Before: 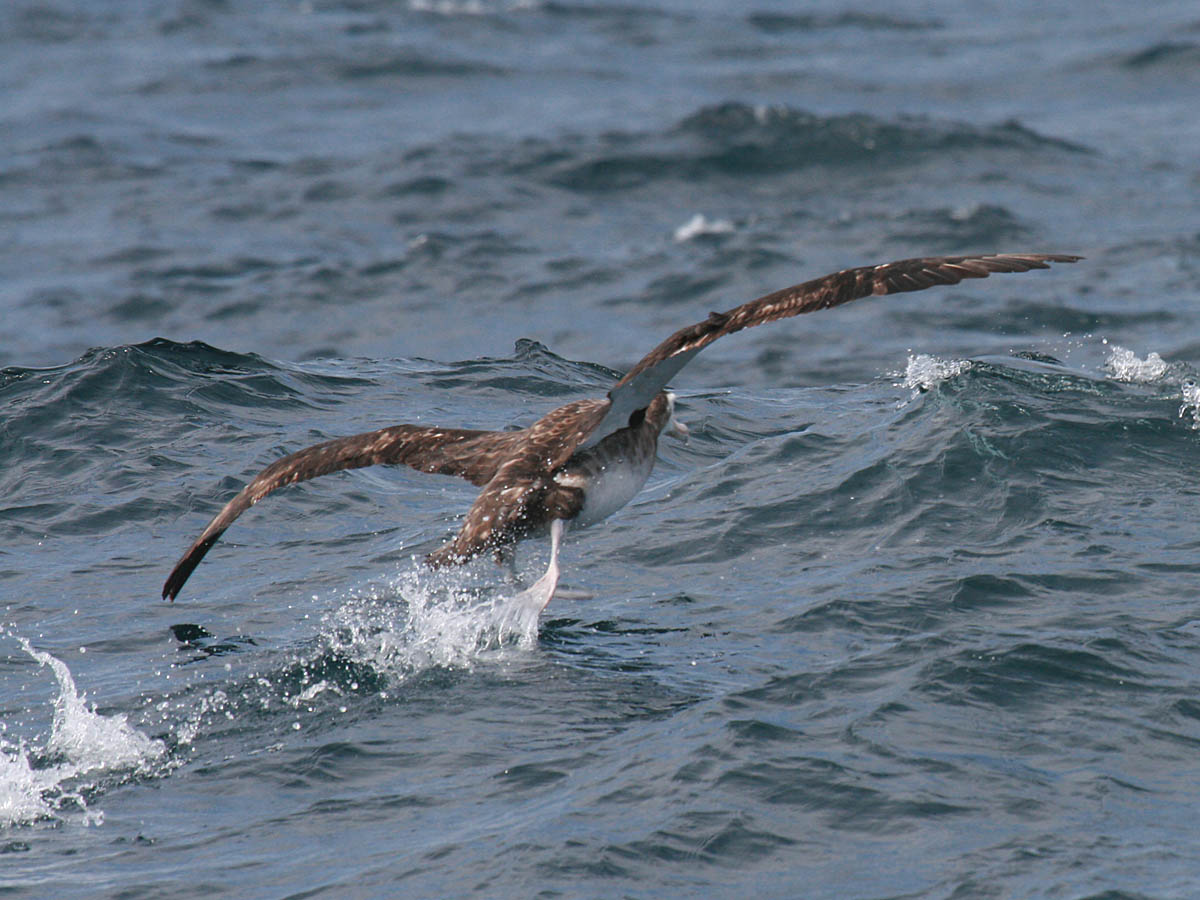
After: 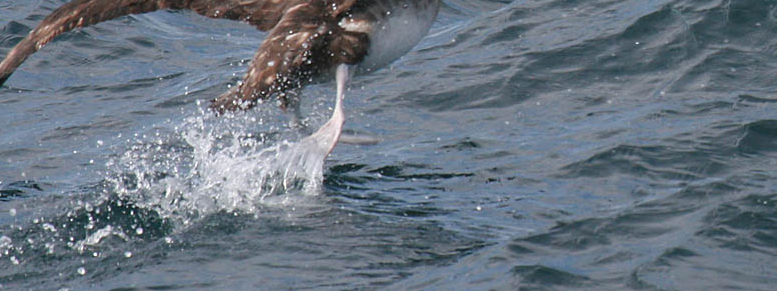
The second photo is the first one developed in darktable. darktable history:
crop: left 17.974%, top 50.629%, right 17.263%, bottom 16.936%
